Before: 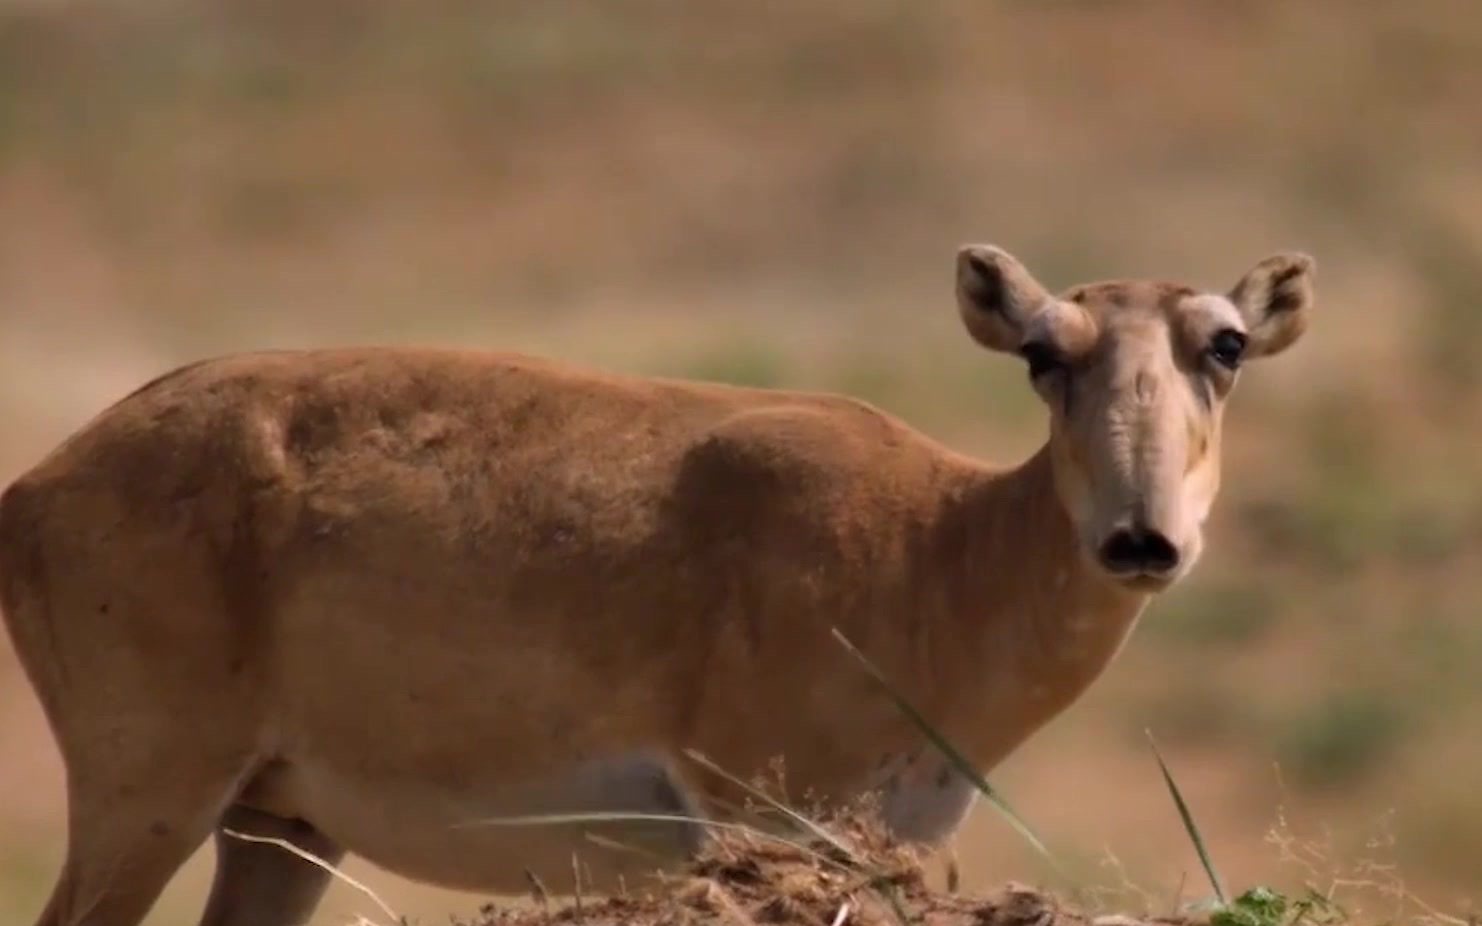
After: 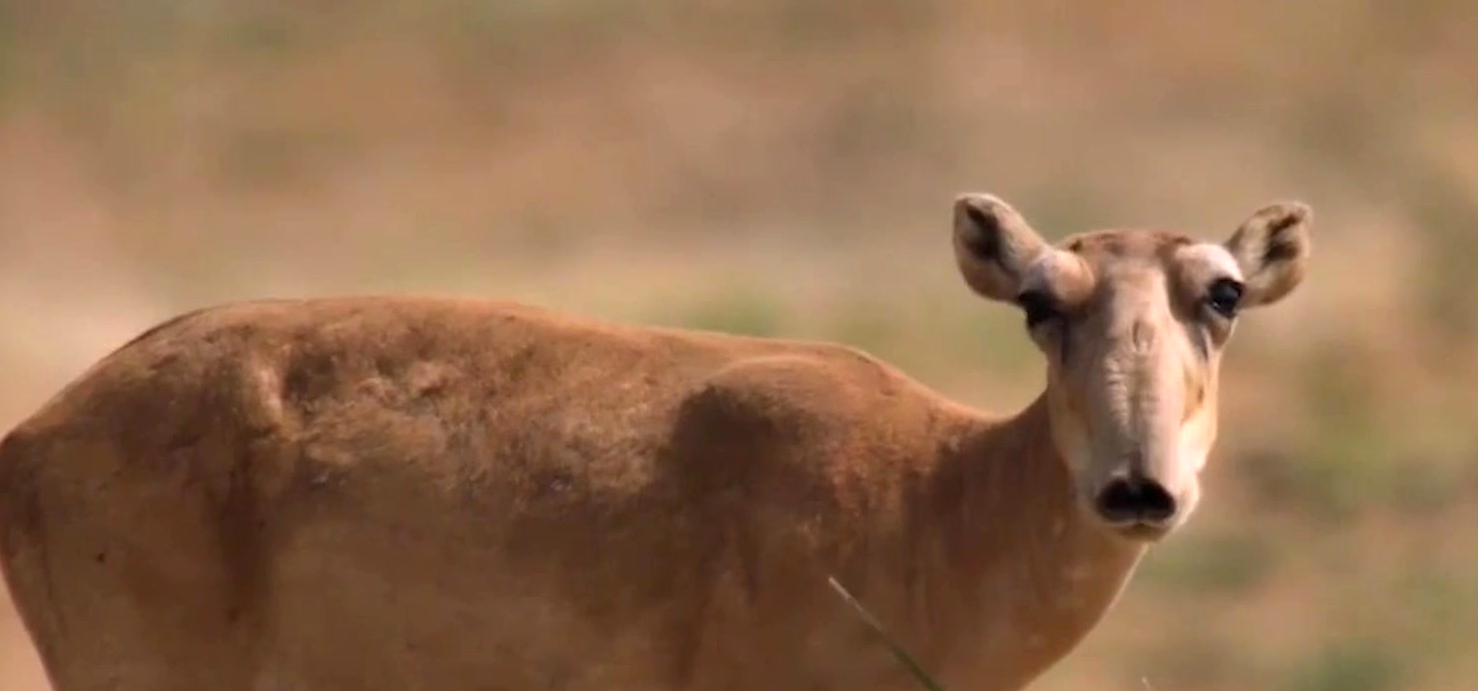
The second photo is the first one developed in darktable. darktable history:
crop: left 0.245%, top 5.558%, bottom 19.815%
exposure: exposure 0.504 EV, compensate exposure bias true, compensate highlight preservation false
